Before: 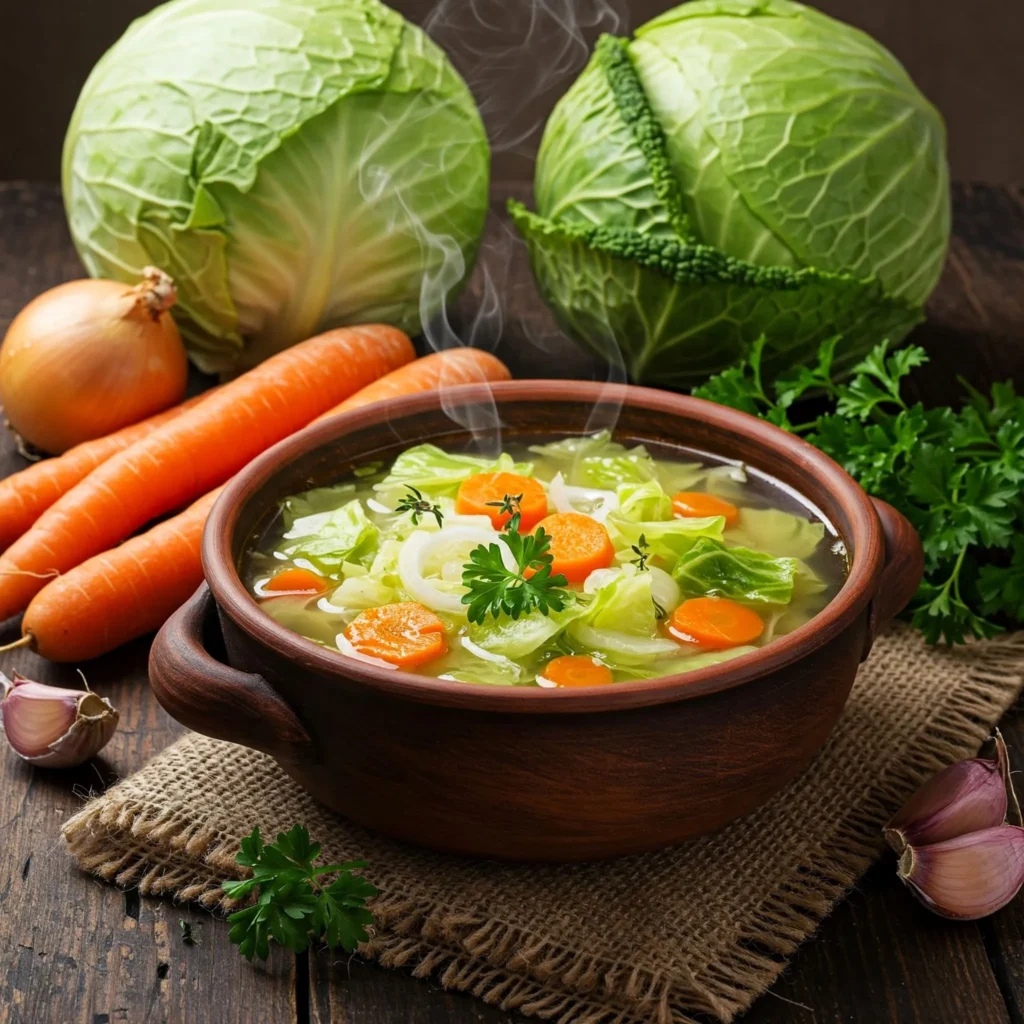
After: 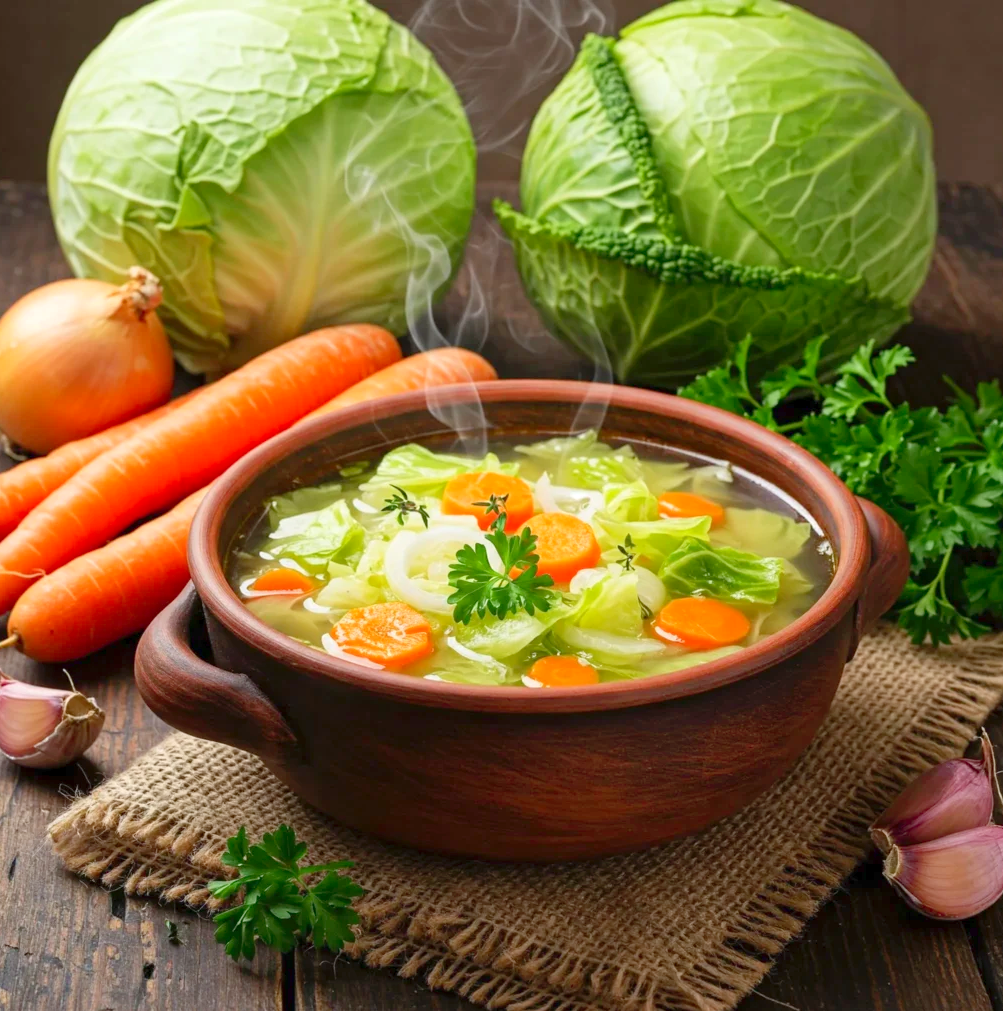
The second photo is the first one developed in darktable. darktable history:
crop and rotate: left 1.444%, right 0.515%, bottom 1.267%
levels: gray 50.88%, levels [0, 0.43, 0.984]
